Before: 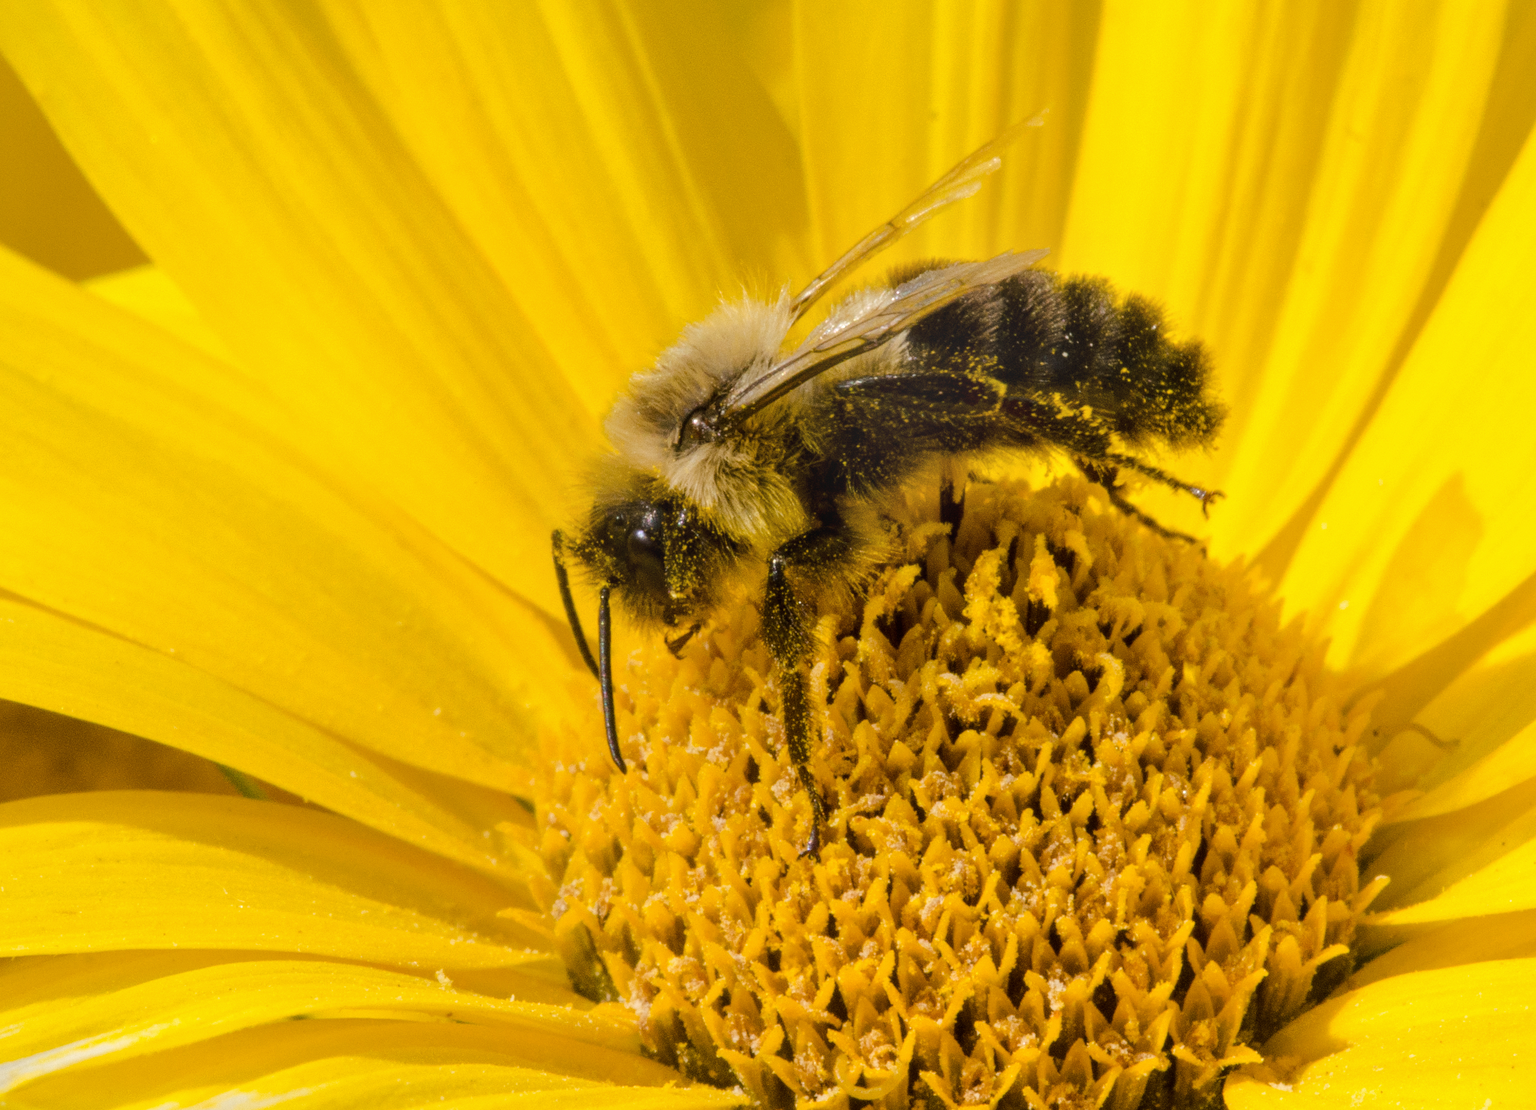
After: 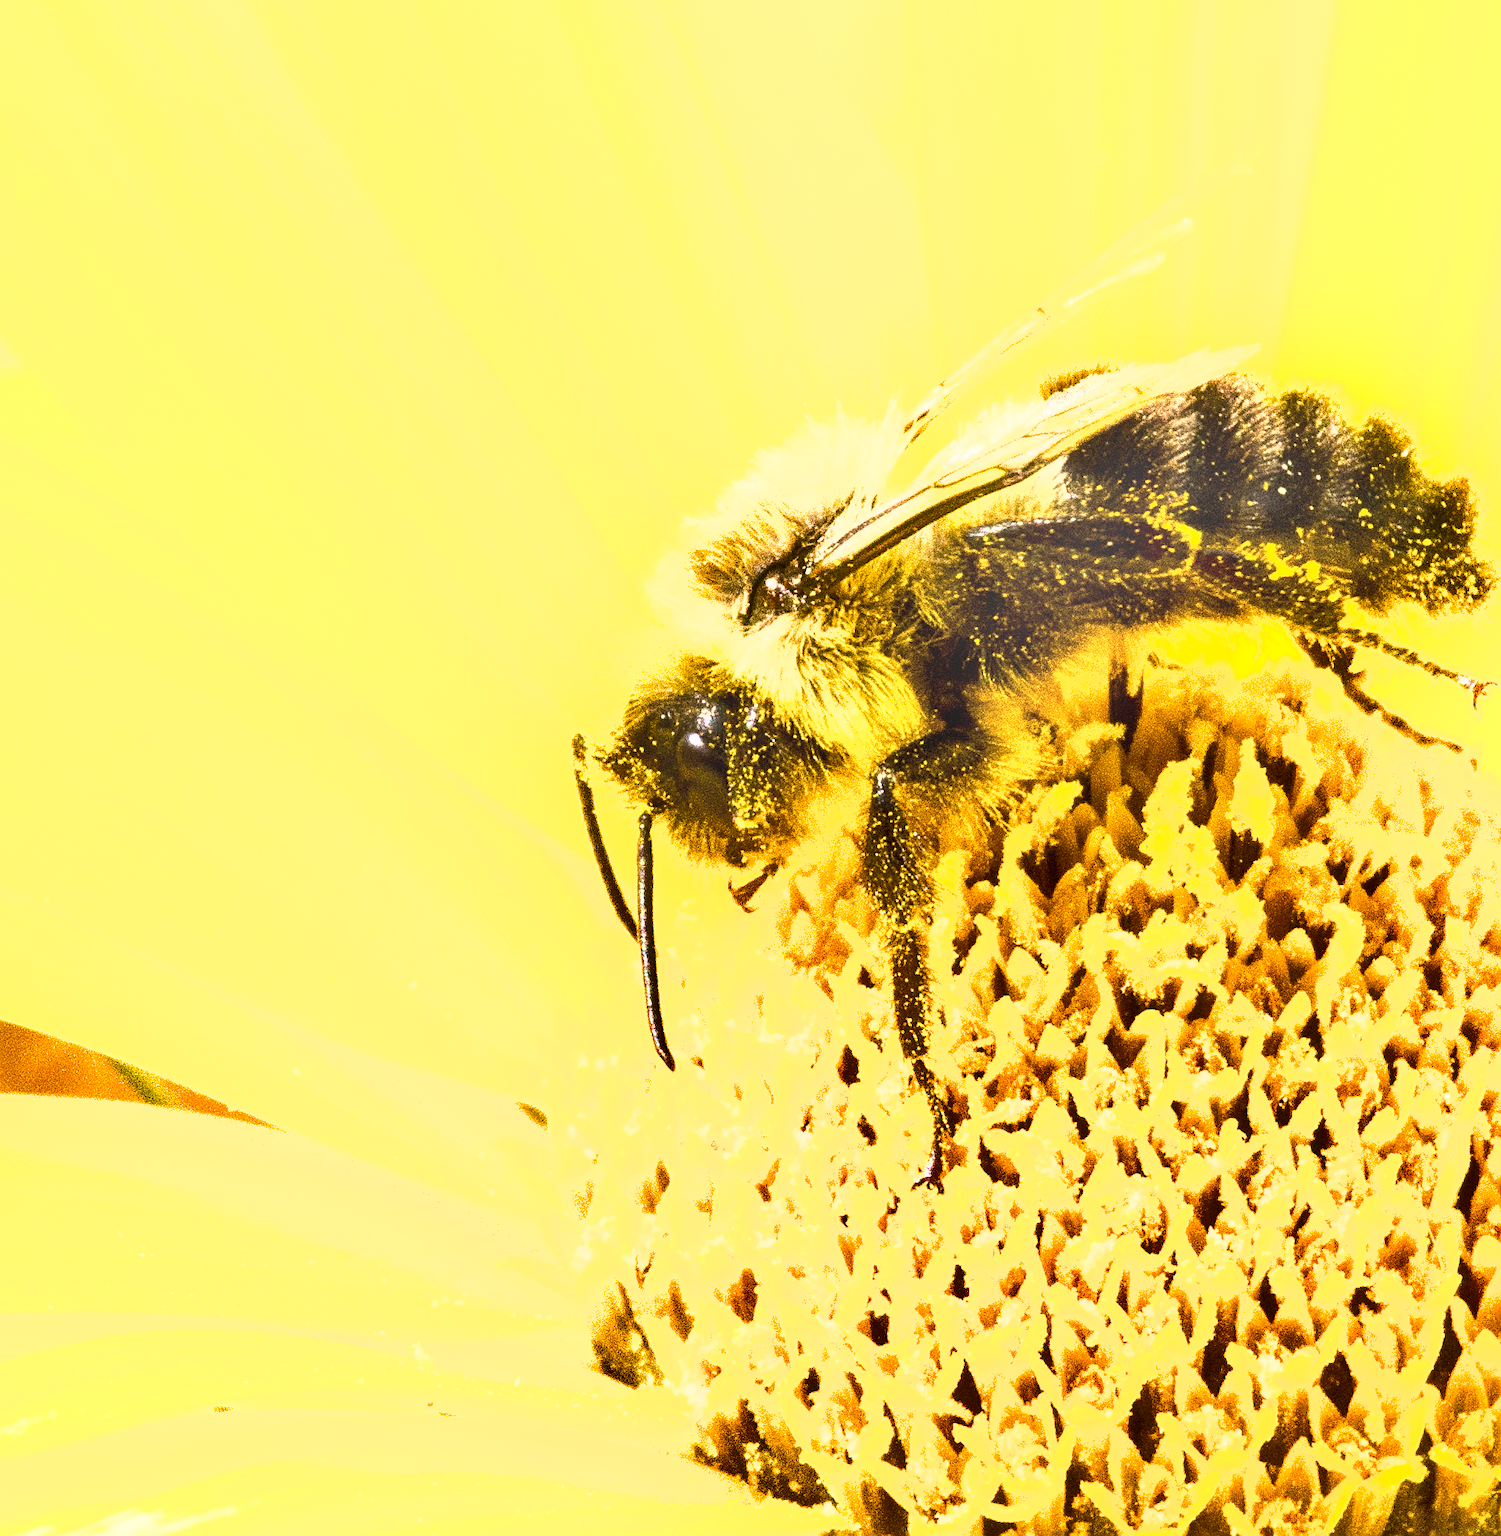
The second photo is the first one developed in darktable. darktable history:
exposure: black level correction 0, exposure 2.139 EV, compensate exposure bias true, compensate highlight preservation false
sharpen: on, module defaults
crop and rotate: left 9.036%, right 20.302%
shadows and highlights: low approximation 0.01, soften with gaussian
